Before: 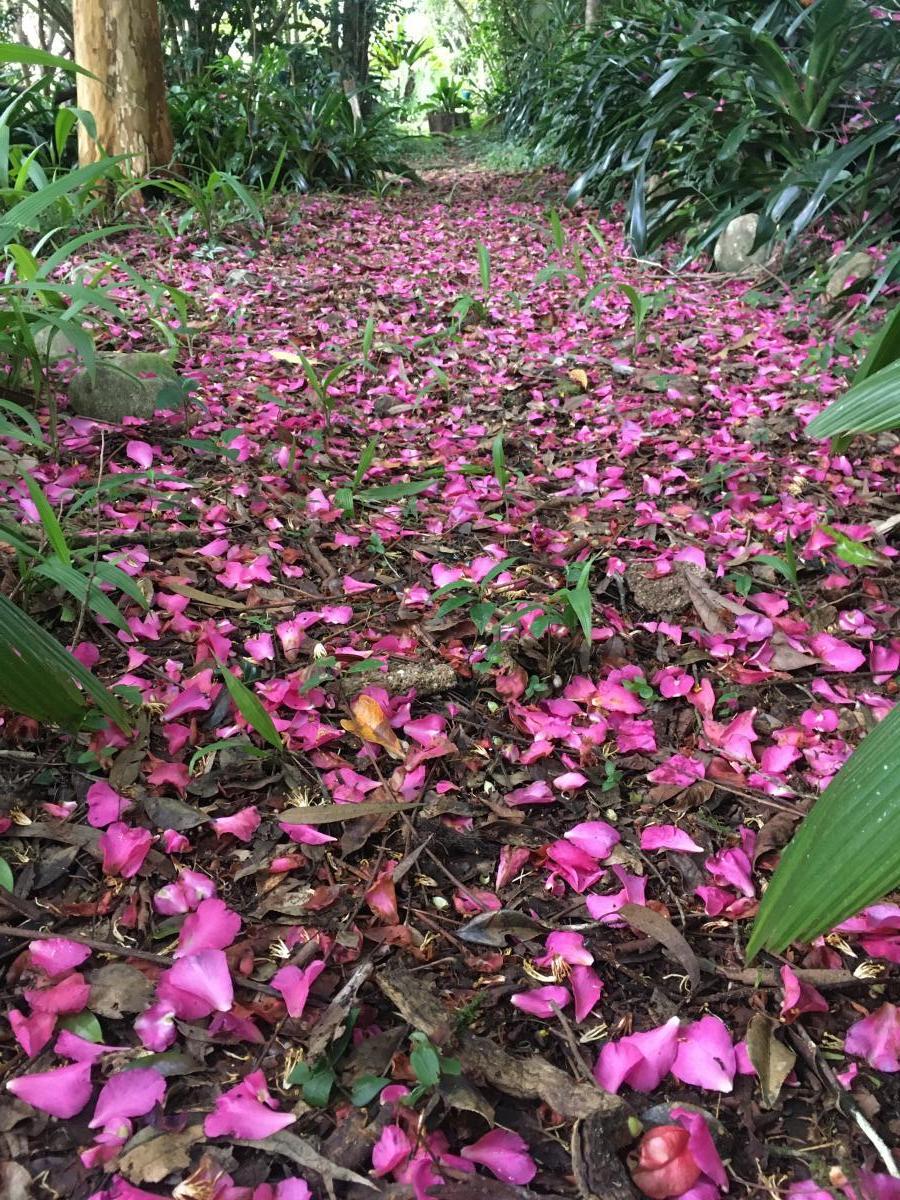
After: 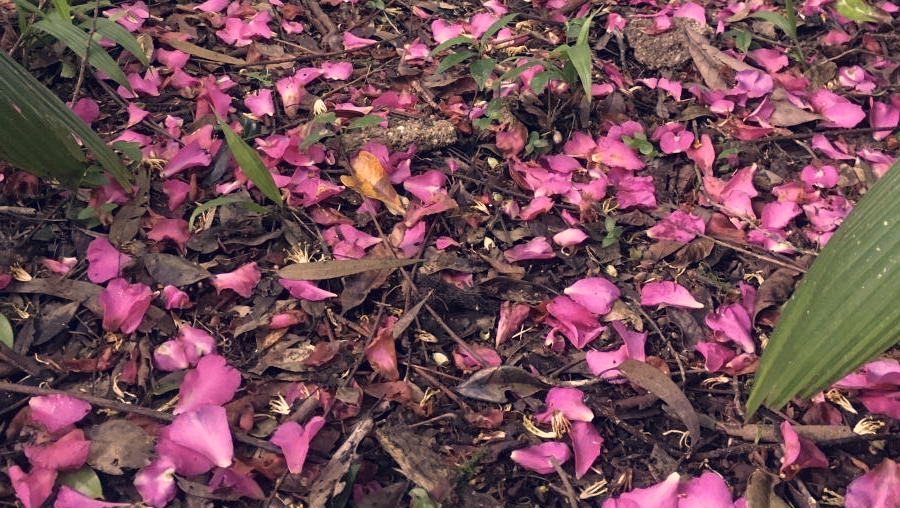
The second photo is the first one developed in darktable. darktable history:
crop: top 45.401%, bottom 12.231%
tone equalizer: edges refinement/feathering 500, mask exposure compensation -1.57 EV, preserve details no
color correction: highlights a* 20.32, highlights b* 27.6, shadows a* 3.47, shadows b* -16.58, saturation 0.72
